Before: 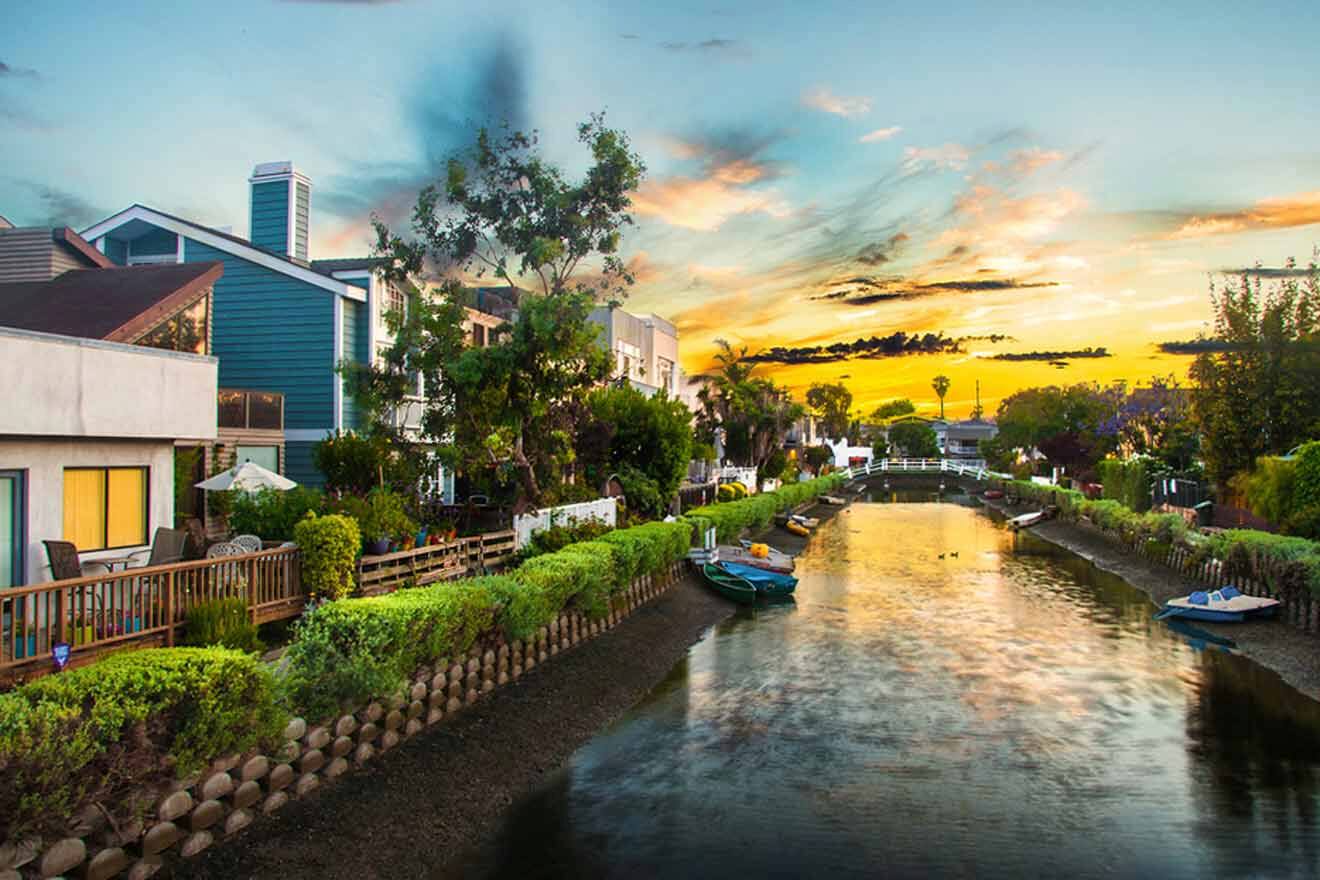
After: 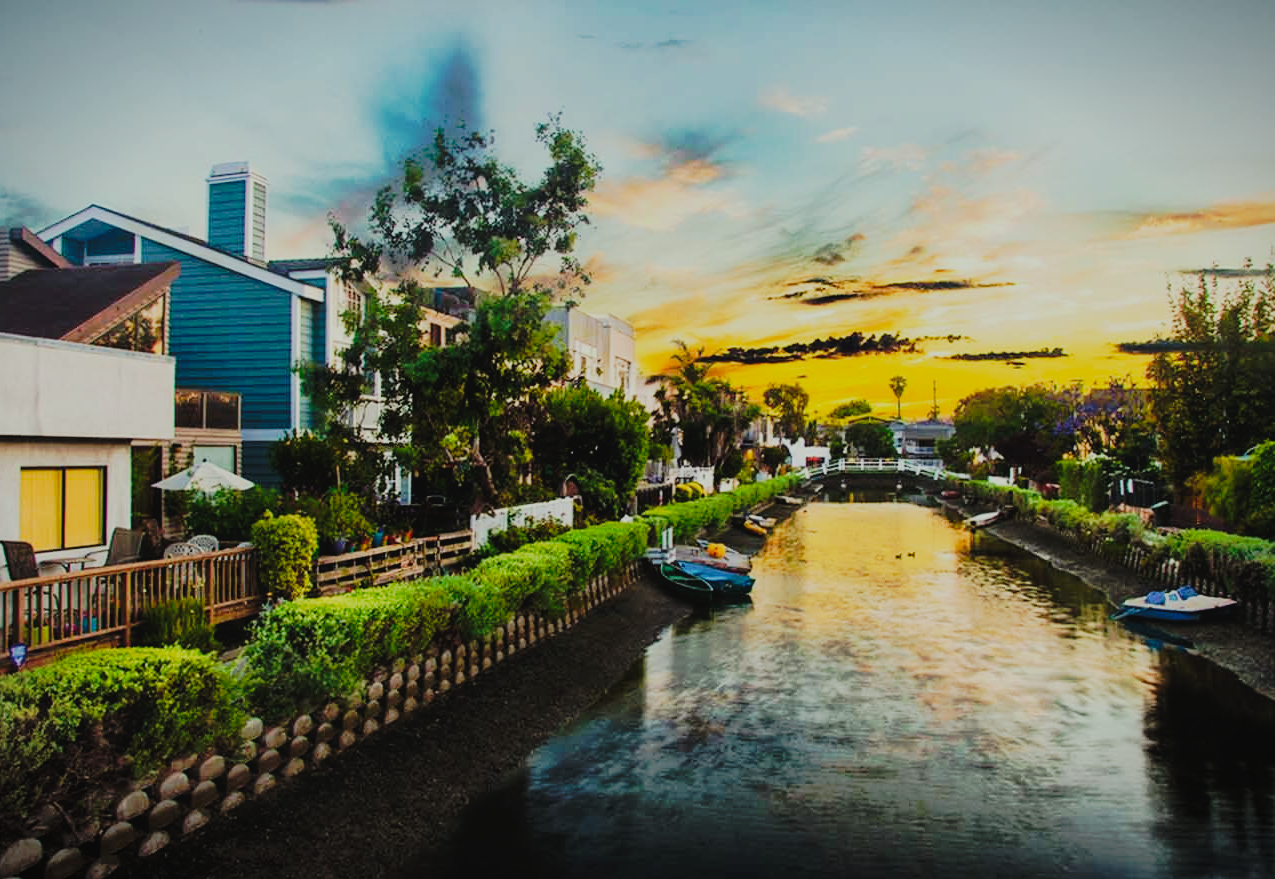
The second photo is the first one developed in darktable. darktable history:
tone curve: curves: ch0 [(0, 0.032) (0.094, 0.08) (0.265, 0.208) (0.41, 0.417) (0.498, 0.496) (0.638, 0.673) (0.845, 0.828) (0.994, 0.964)]; ch1 [(0, 0) (0.161, 0.092) (0.37, 0.302) (0.417, 0.434) (0.492, 0.502) (0.576, 0.589) (0.644, 0.638) (0.725, 0.765) (1, 1)]; ch2 [(0, 0) (0.352, 0.403) (0.45, 0.469) (0.521, 0.515) (0.55, 0.528) (0.589, 0.576) (1, 1)], preserve colors none
vignetting: fall-off start 99.52%, width/height ratio 1.32, unbound false
crop and rotate: left 3.336%
filmic rgb: black relative exposure -7.65 EV, white relative exposure 4.56 EV, hardness 3.61
color correction: highlights a* -2.49, highlights b* 2.27
